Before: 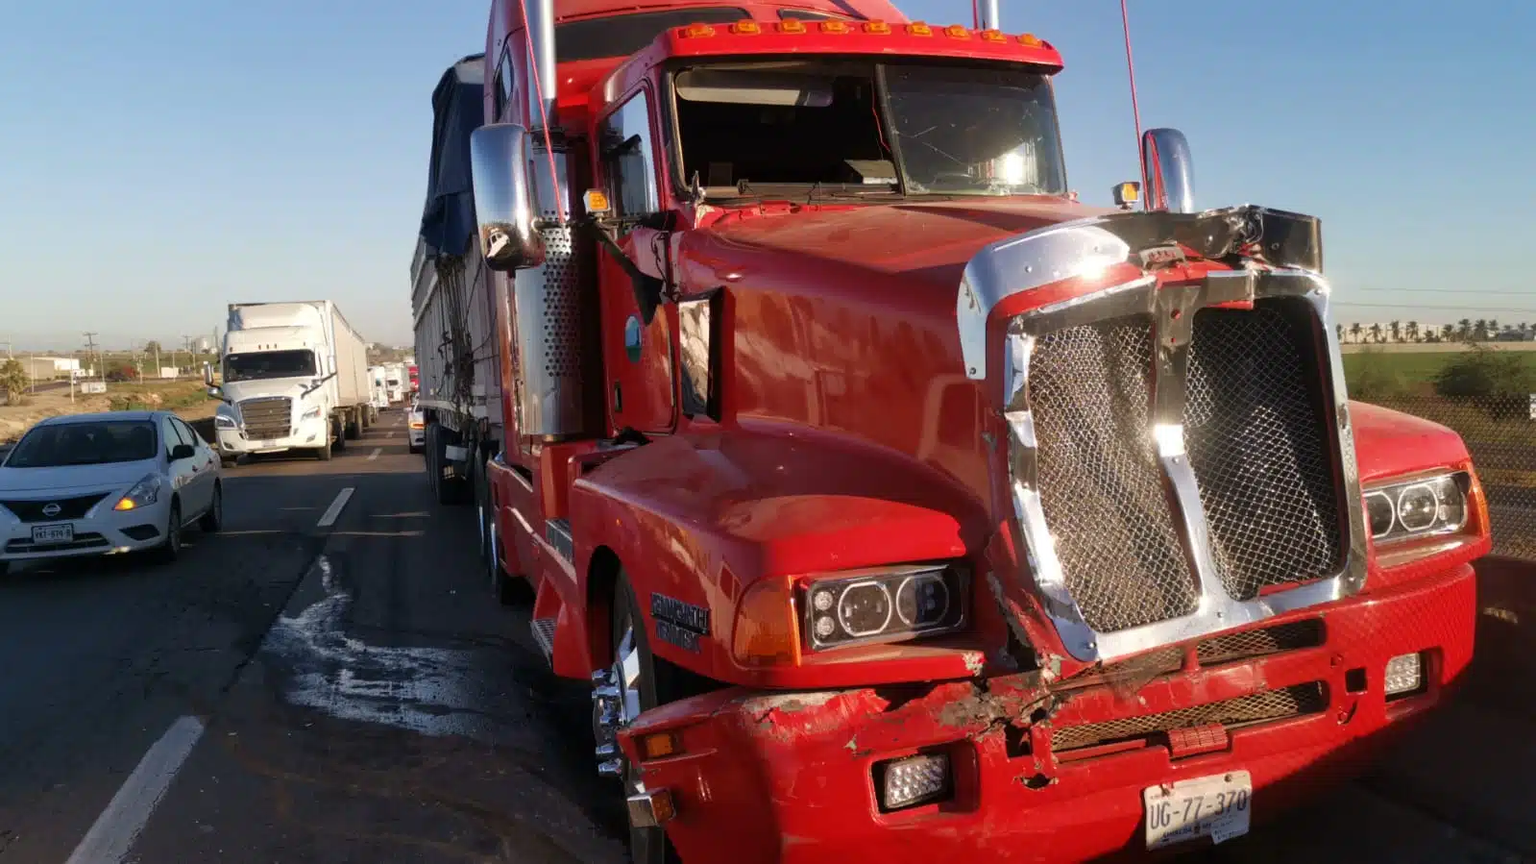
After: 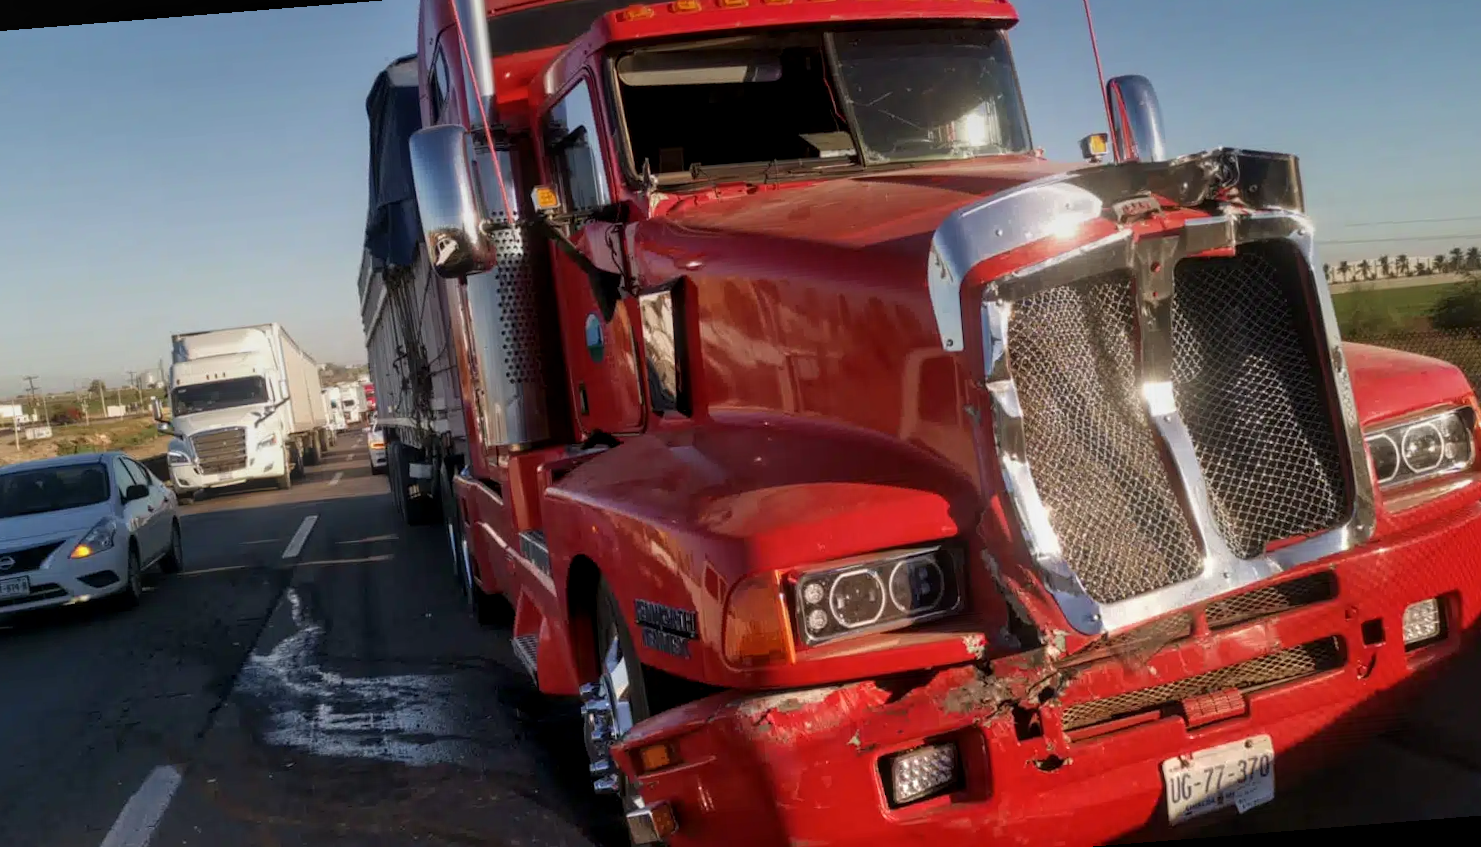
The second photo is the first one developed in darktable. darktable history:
graduated density: on, module defaults
local contrast: on, module defaults
rotate and perspective: rotation -4.57°, crop left 0.054, crop right 0.944, crop top 0.087, crop bottom 0.914
bloom: size 16%, threshold 98%, strength 20%
